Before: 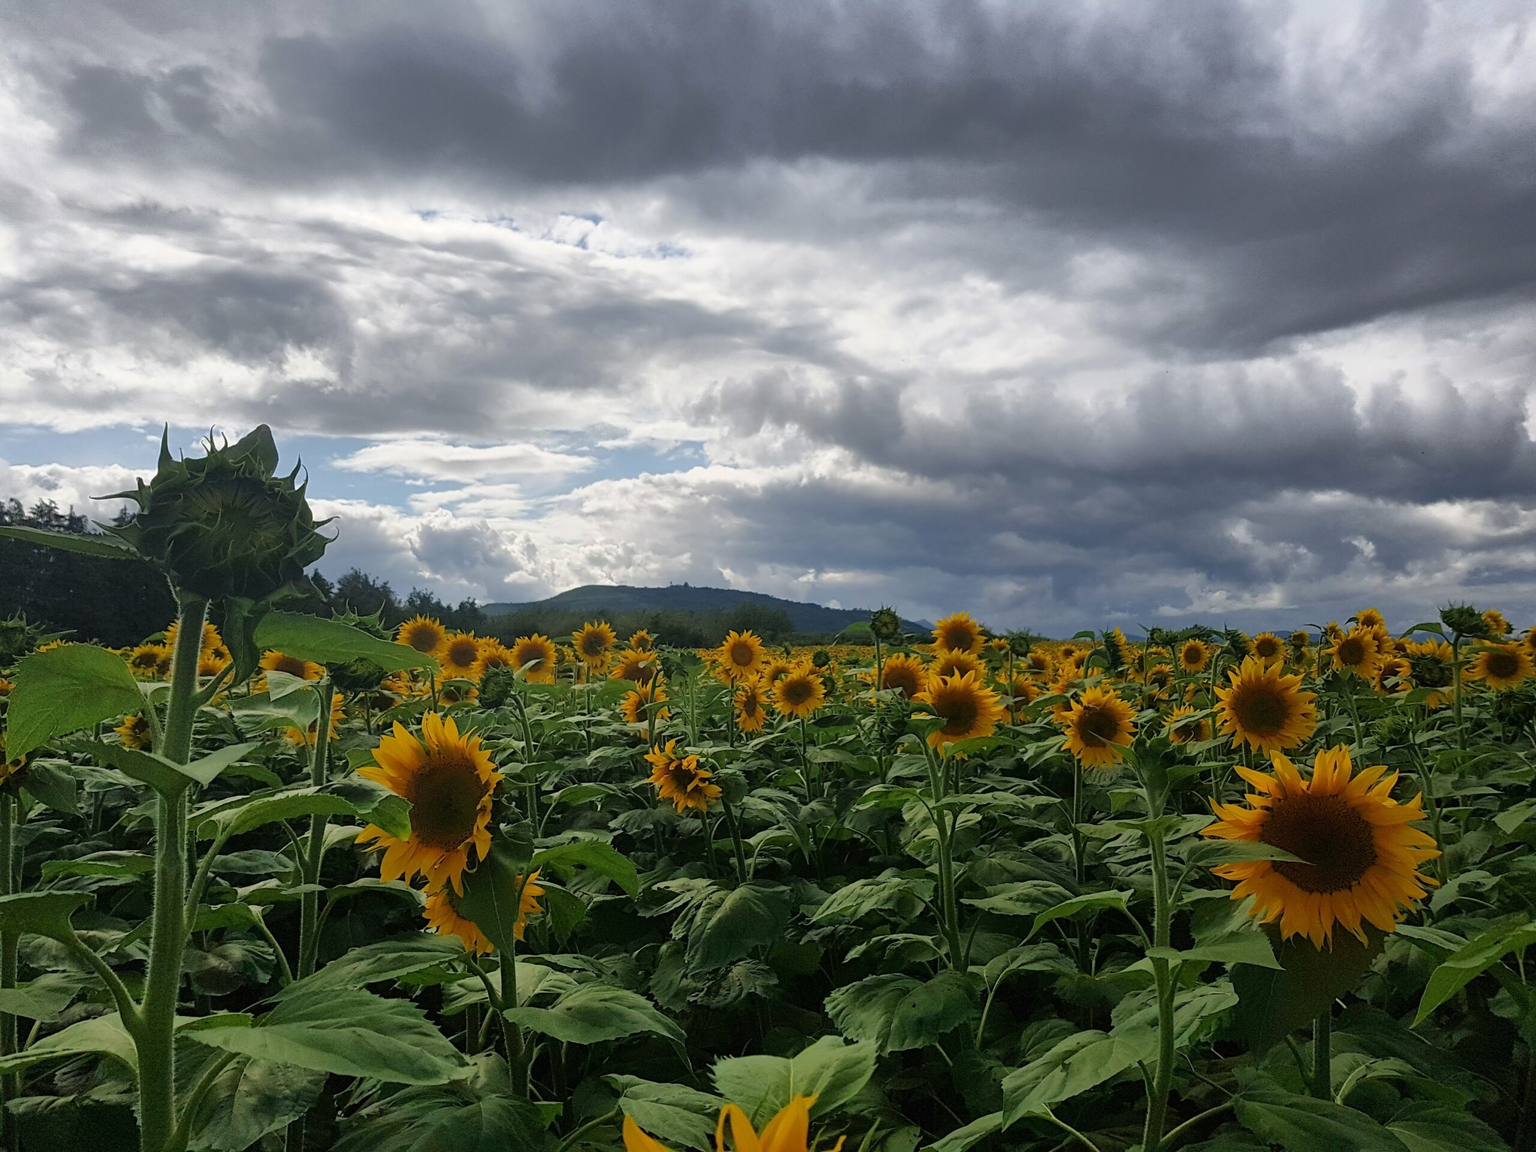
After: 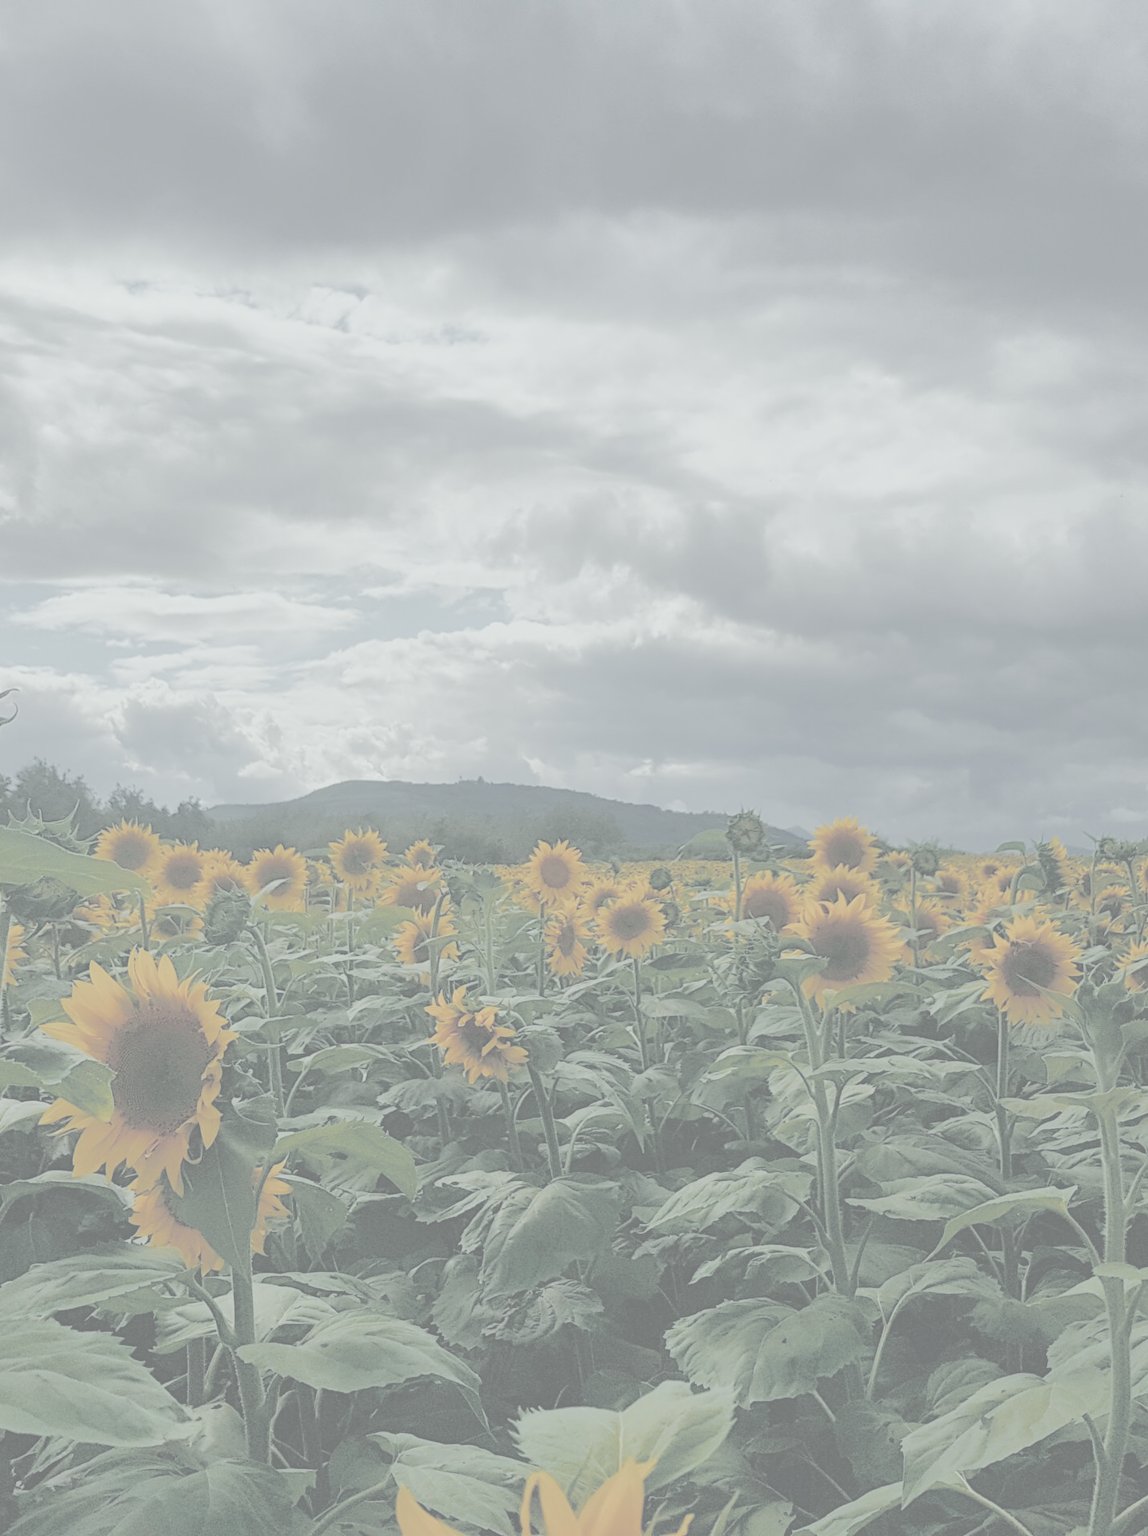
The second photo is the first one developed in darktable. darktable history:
color balance rgb: power › hue 60.39°, perceptual saturation grading › global saturation 20%, perceptual saturation grading › highlights -14.11%, perceptual saturation grading › shadows 49.859%
crop: left 21.223%, right 22.658%
contrast brightness saturation: contrast -0.309, brightness 0.732, saturation -0.782
tone curve: curves: ch0 [(0, 0.003) (0.211, 0.174) (0.482, 0.519) (0.843, 0.821) (0.992, 0.971)]; ch1 [(0, 0) (0.276, 0.206) (0.393, 0.364) (0.482, 0.477) (0.506, 0.5) (0.523, 0.523) (0.572, 0.592) (0.635, 0.665) (0.695, 0.759) (1, 1)]; ch2 [(0, 0) (0.438, 0.456) (0.498, 0.497) (0.536, 0.527) (0.562, 0.584) (0.619, 0.602) (0.698, 0.698) (1, 1)], color space Lab, independent channels, preserve colors none
